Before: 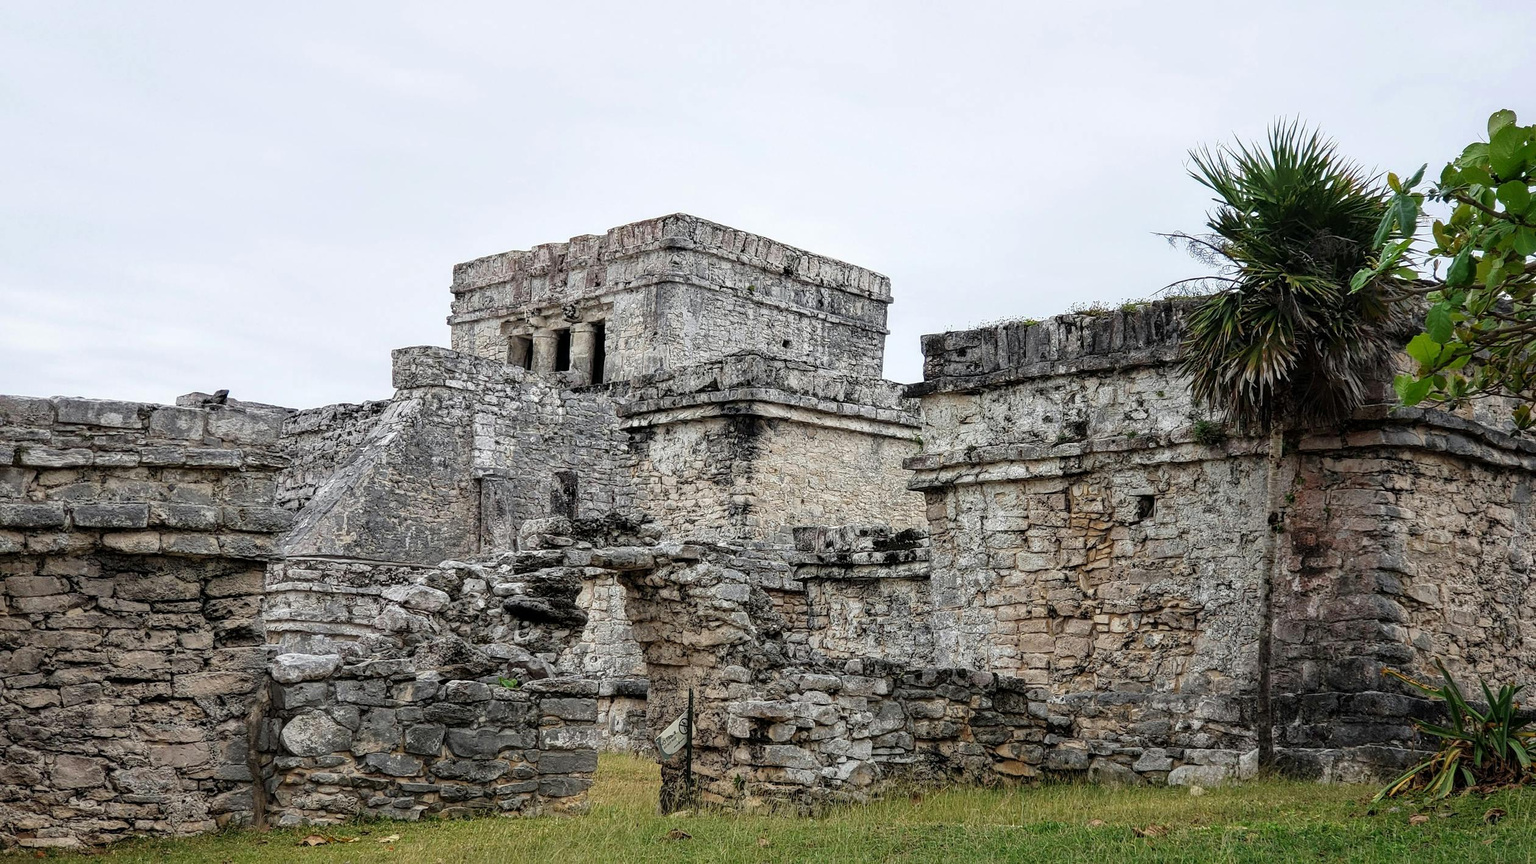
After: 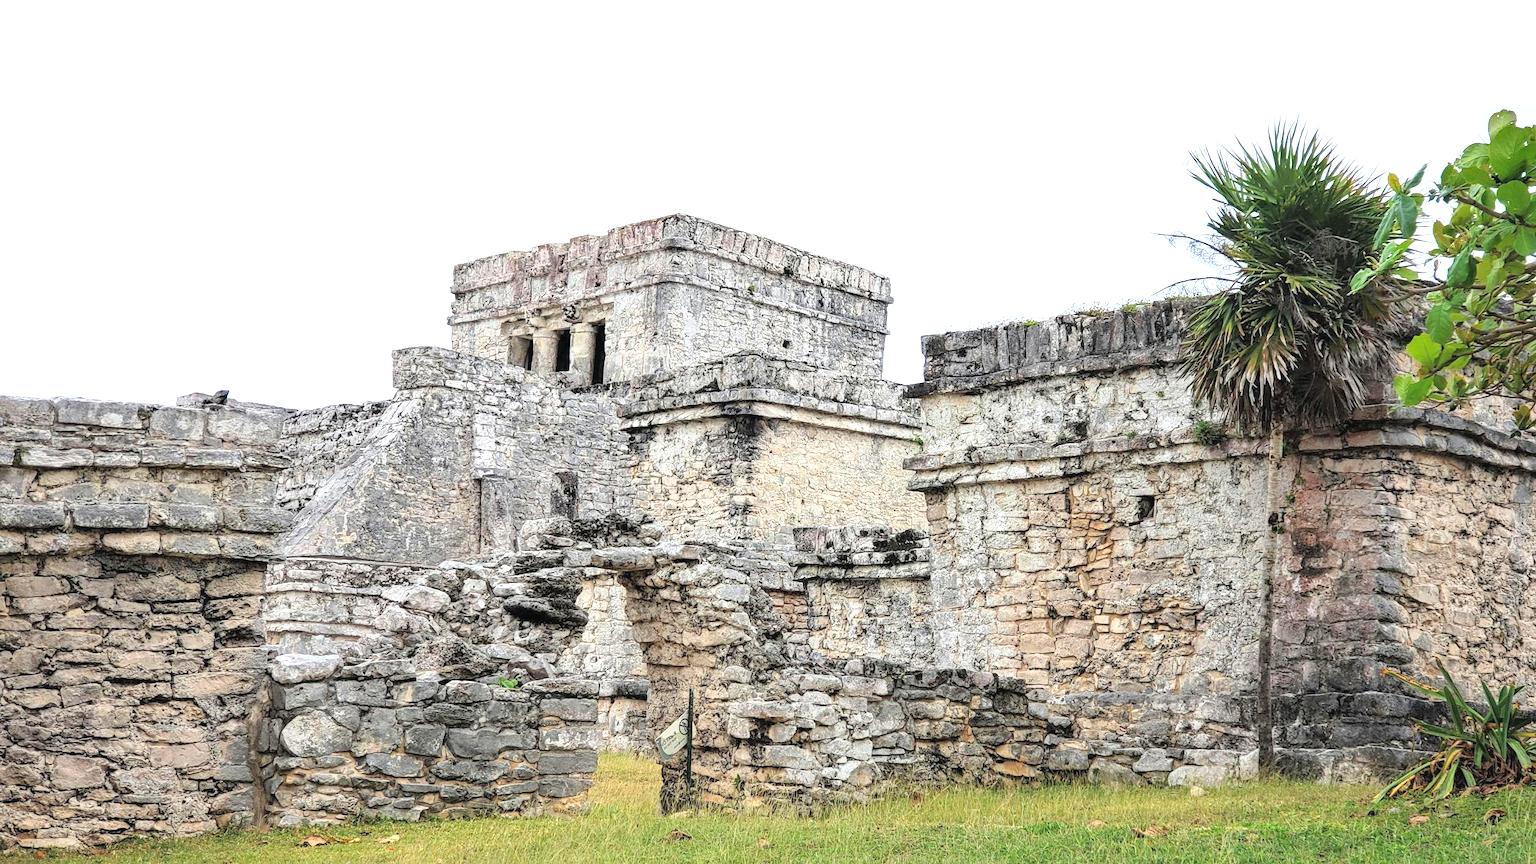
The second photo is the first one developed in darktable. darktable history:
contrast brightness saturation: contrast 0.098, brightness 0.301, saturation 0.149
exposure: black level correction 0, exposure 0.692 EV, compensate highlight preservation false
shadows and highlights: shadows 76.63, highlights -23.11, soften with gaussian
